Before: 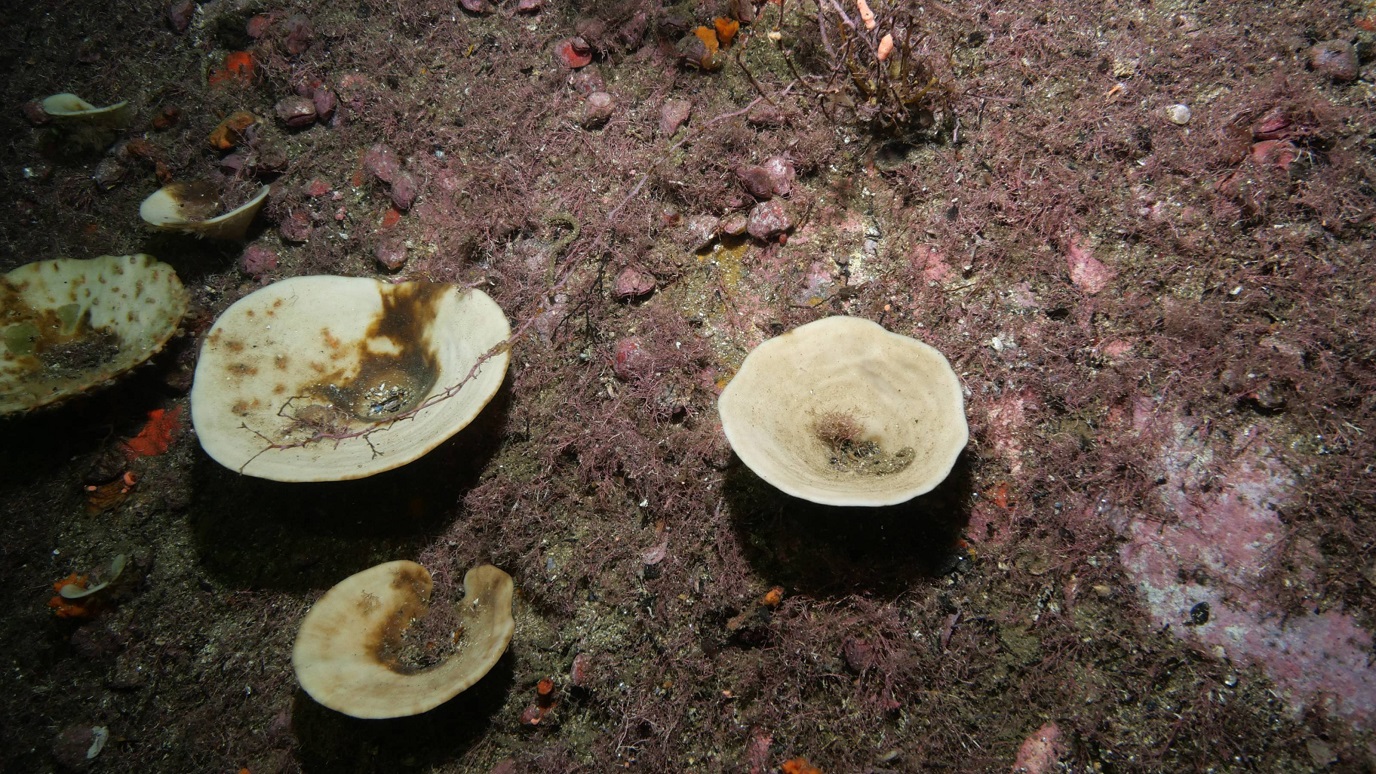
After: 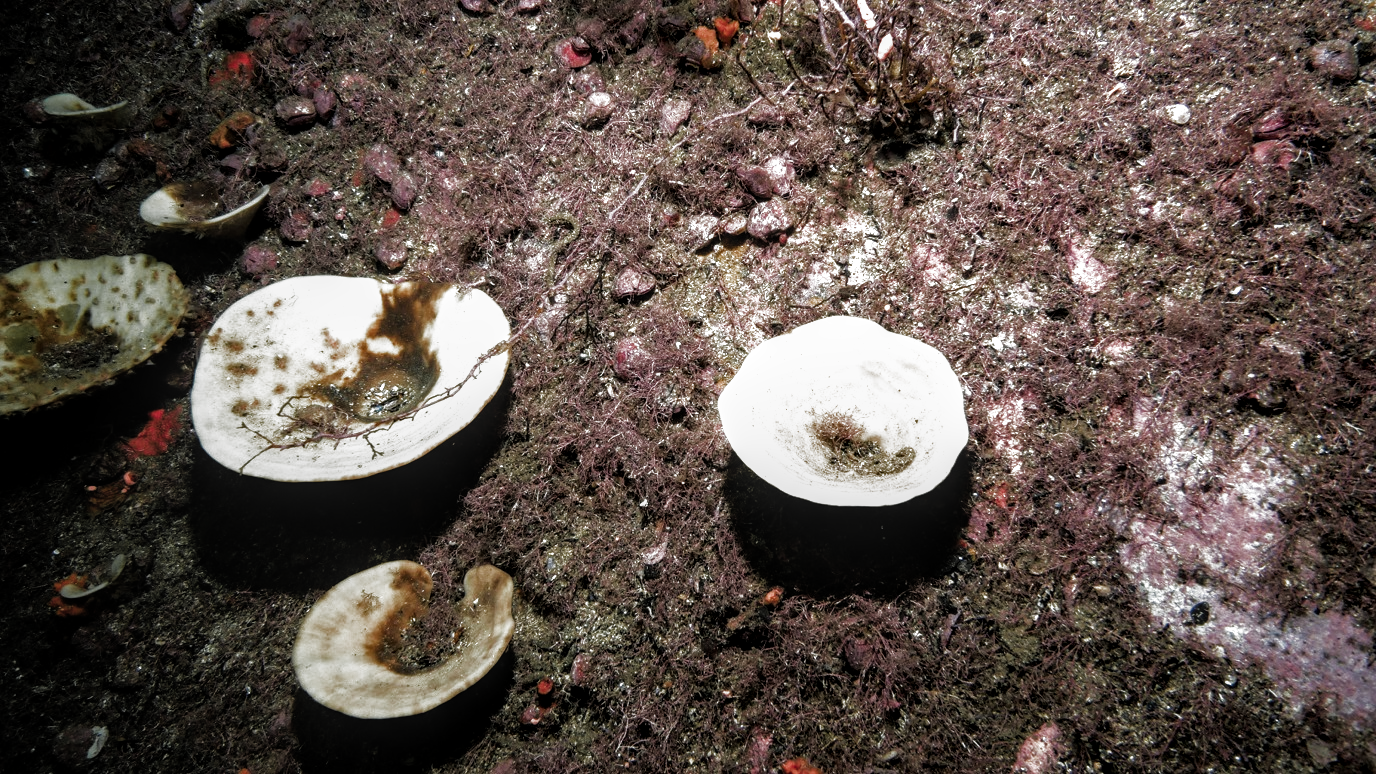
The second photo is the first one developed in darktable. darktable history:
local contrast: on, module defaults
filmic rgb: black relative exposure -8.01 EV, white relative exposure 2.34 EV, hardness 6.53, preserve chrominance RGB euclidean norm (legacy), color science v4 (2020)
color balance rgb: perceptual saturation grading › global saturation 0.41%
color zones: curves: ch1 [(0.263, 0.53) (0.376, 0.287) (0.487, 0.512) (0.748, 0.547) (1, 0.513)]; ch2 [(0.262, 0.45) (0.751, 0.477)]
